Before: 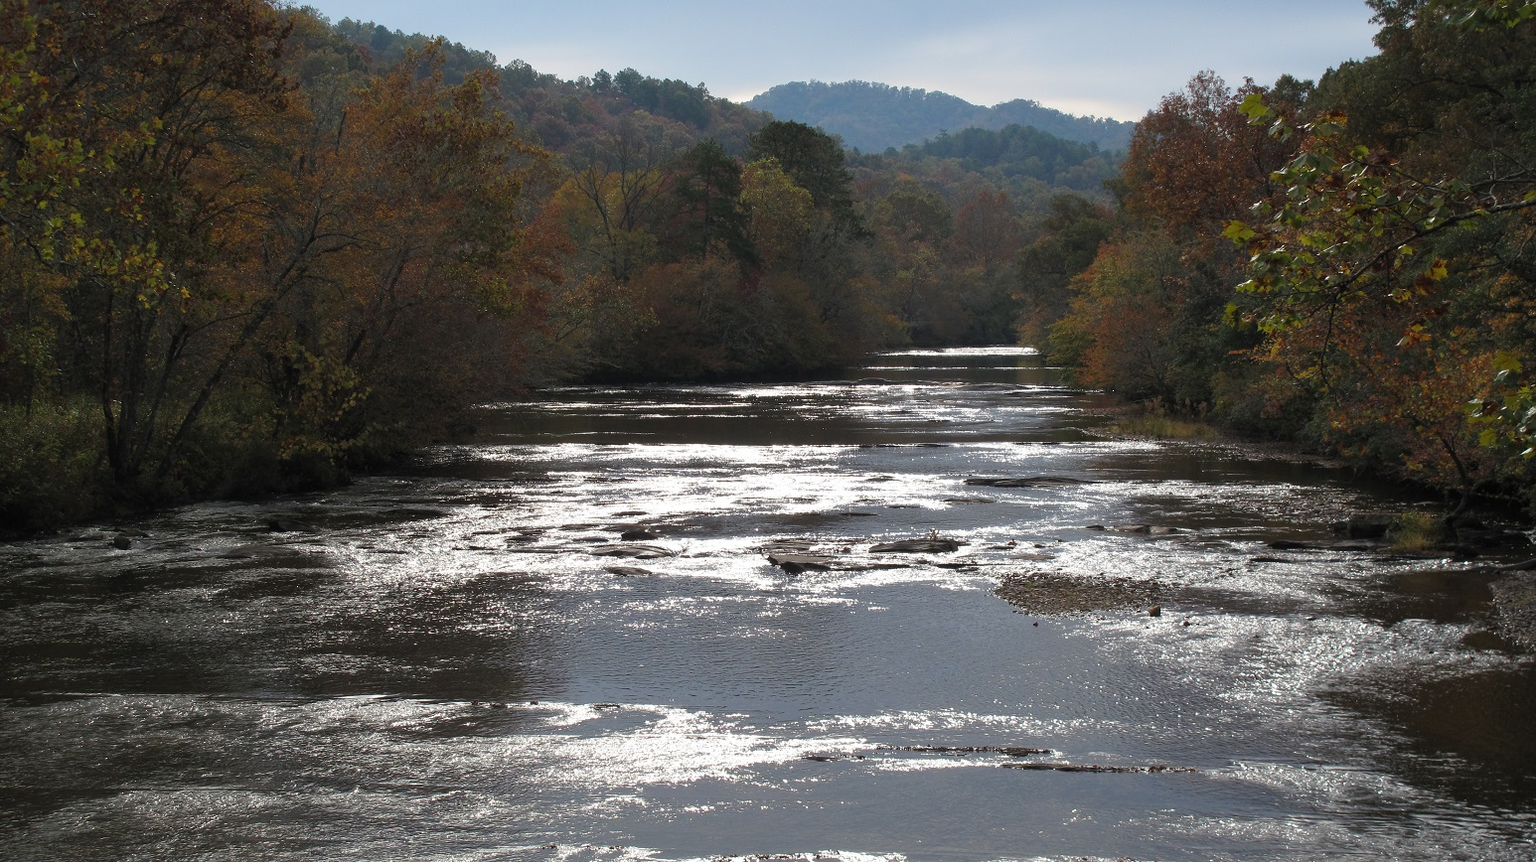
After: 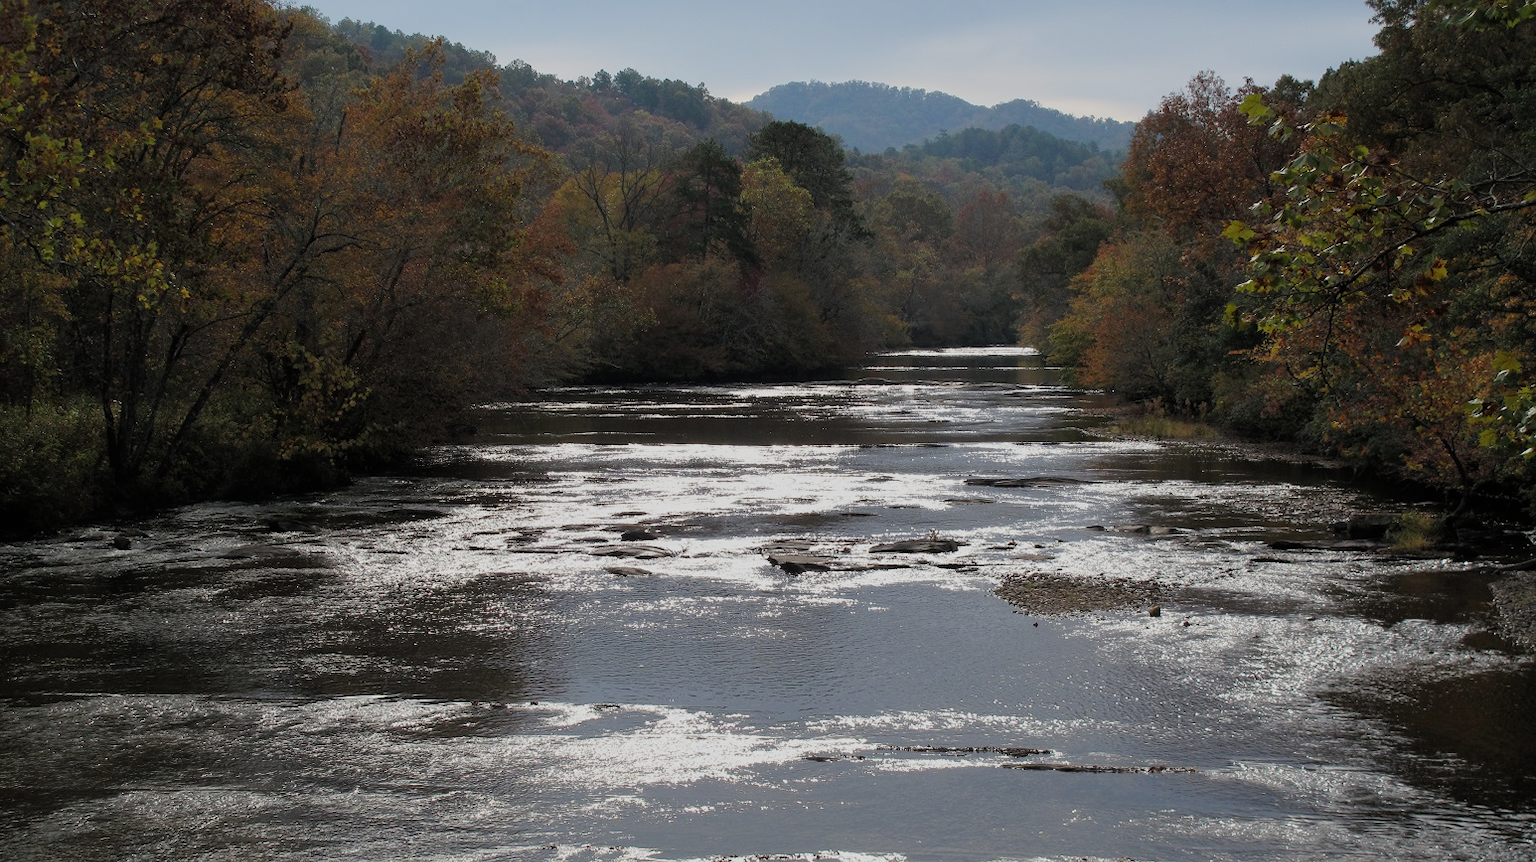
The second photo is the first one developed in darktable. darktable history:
filmic rgb: hardness 4.17, contrast 0.921
tone equalizer: on, module defaults
